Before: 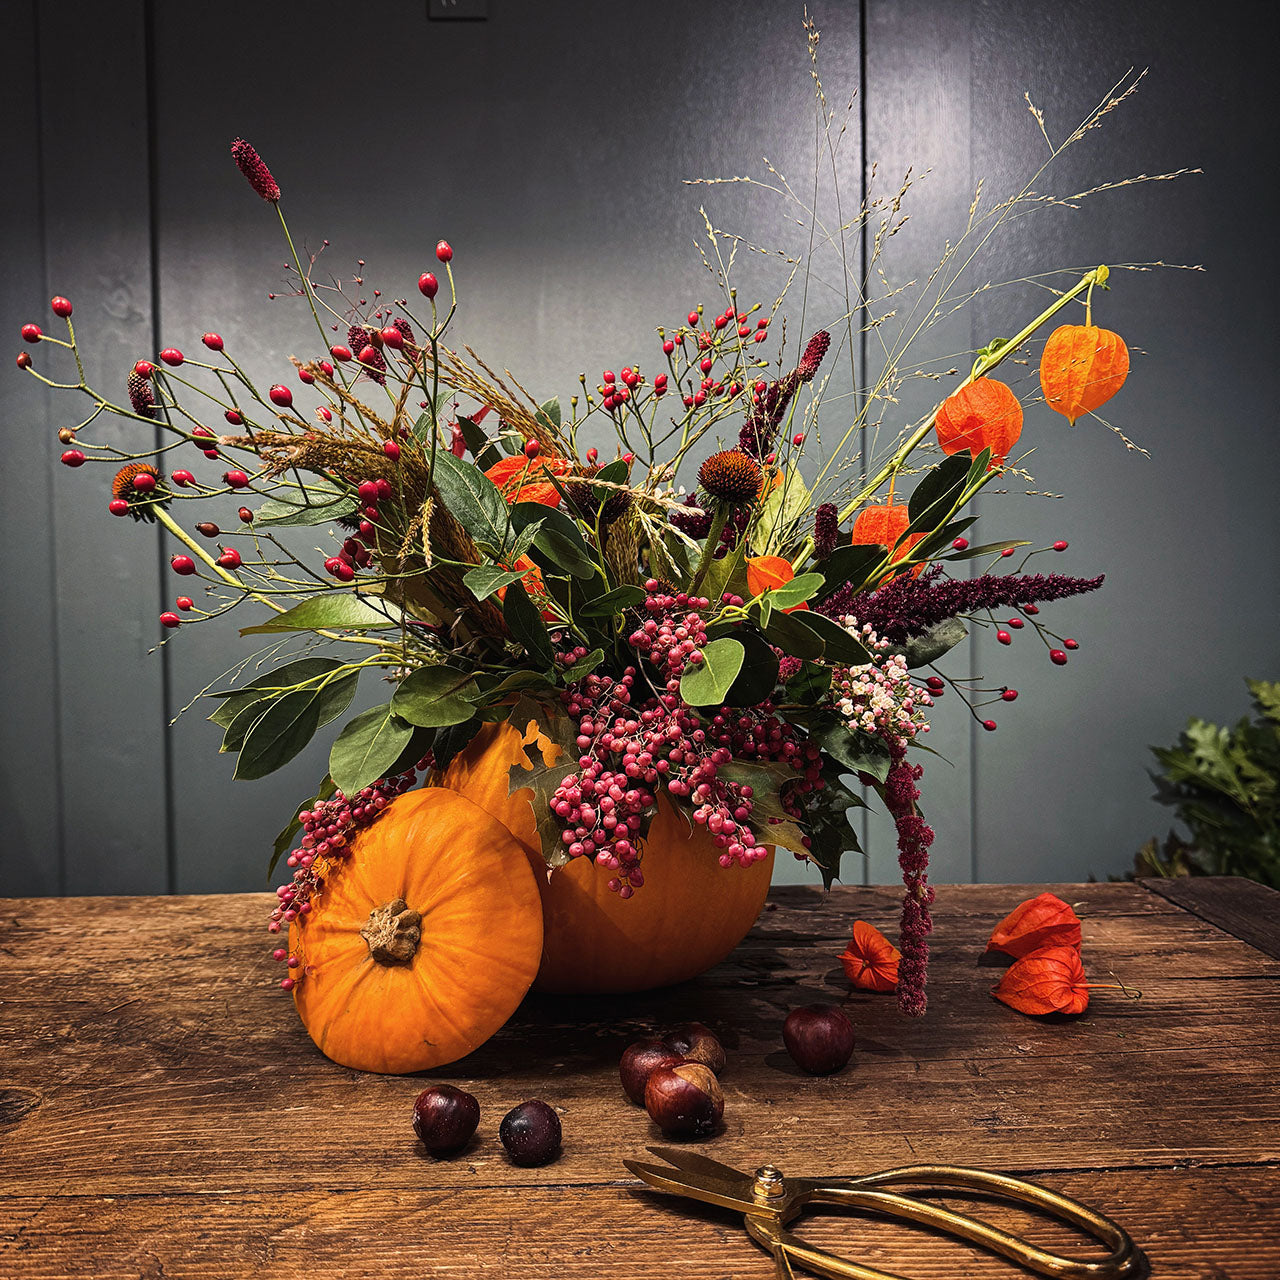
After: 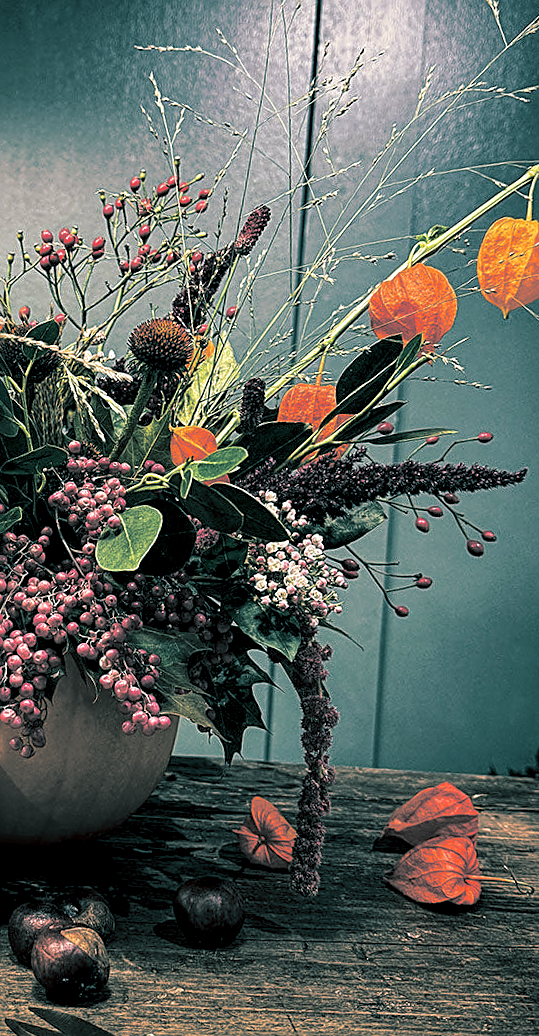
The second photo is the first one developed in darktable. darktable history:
sharpen: on, module defaults
split-toning: shadows › hue 186.43°, highlights › hue 49.29°, compress 30.29%
crop: left 45.721%, top 13.393%, right 14.118%, bottom 10.01%
local contrast: highlights 100%, shadows 100%, detail 200%, midtone range 0.2
rotate and perspective: rotation 4.1°, automatic cropping off
